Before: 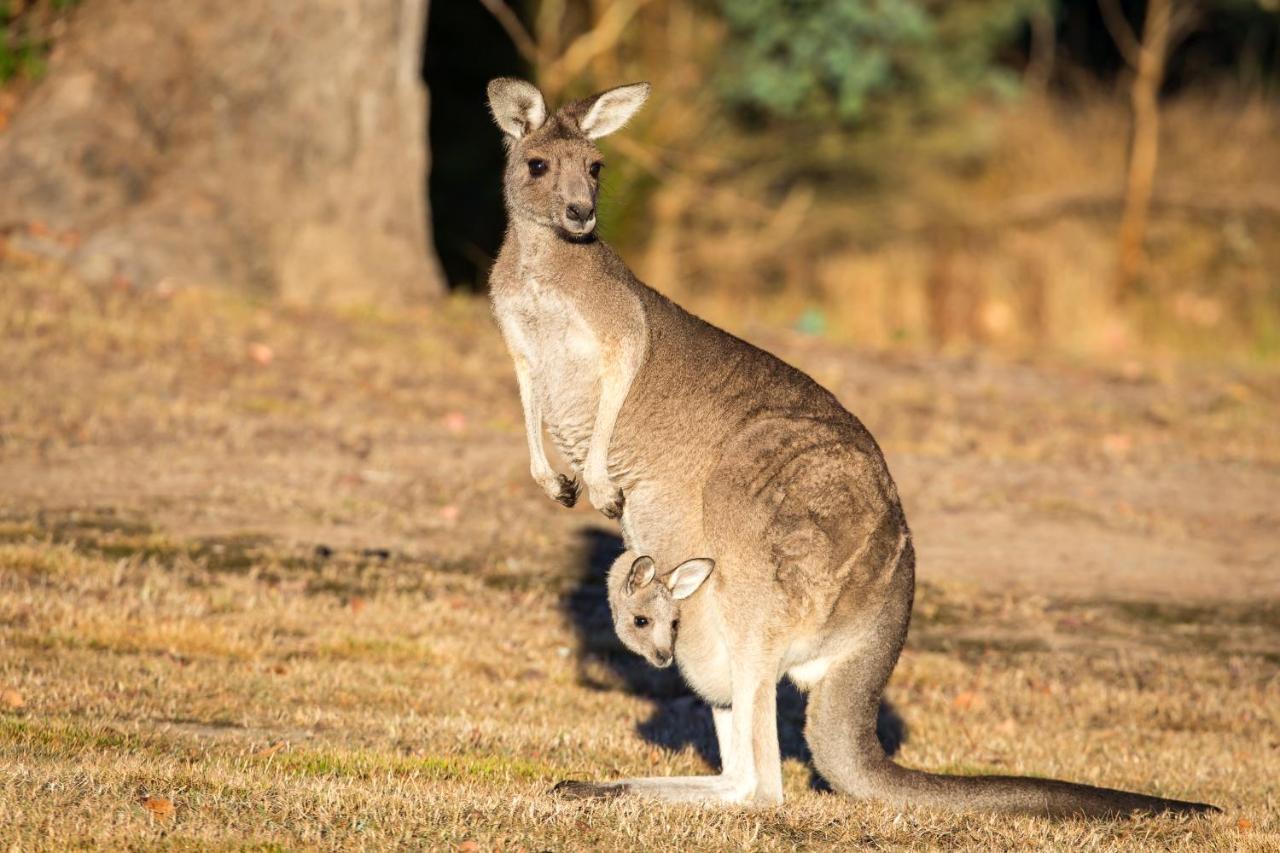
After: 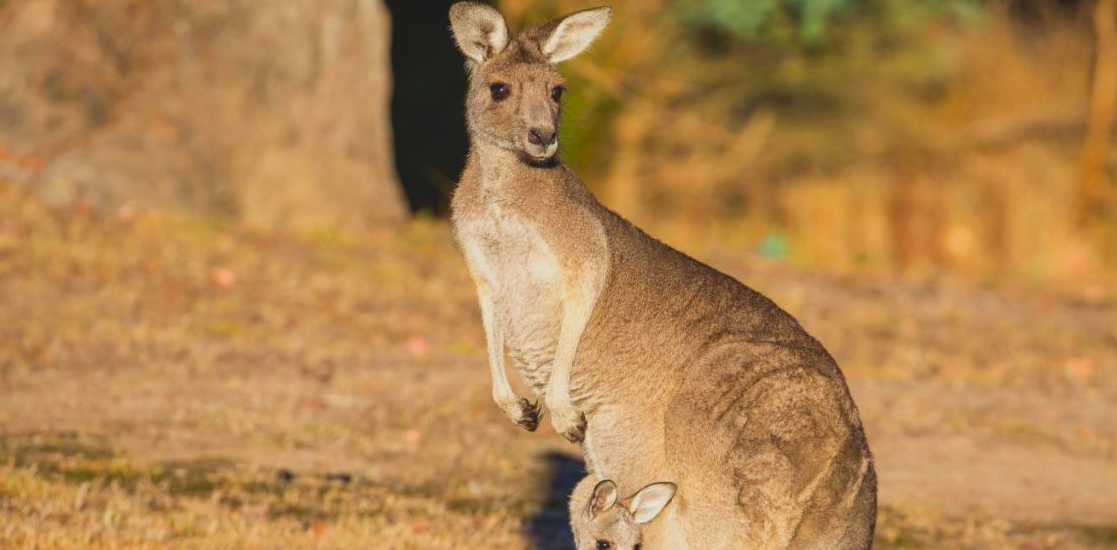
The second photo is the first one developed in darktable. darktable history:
contrast brightness saturation: contrast -0.19, saturation 0.19
crop: left 3.015%, top 8.969%, right 9.647%, bottom 26.457%
